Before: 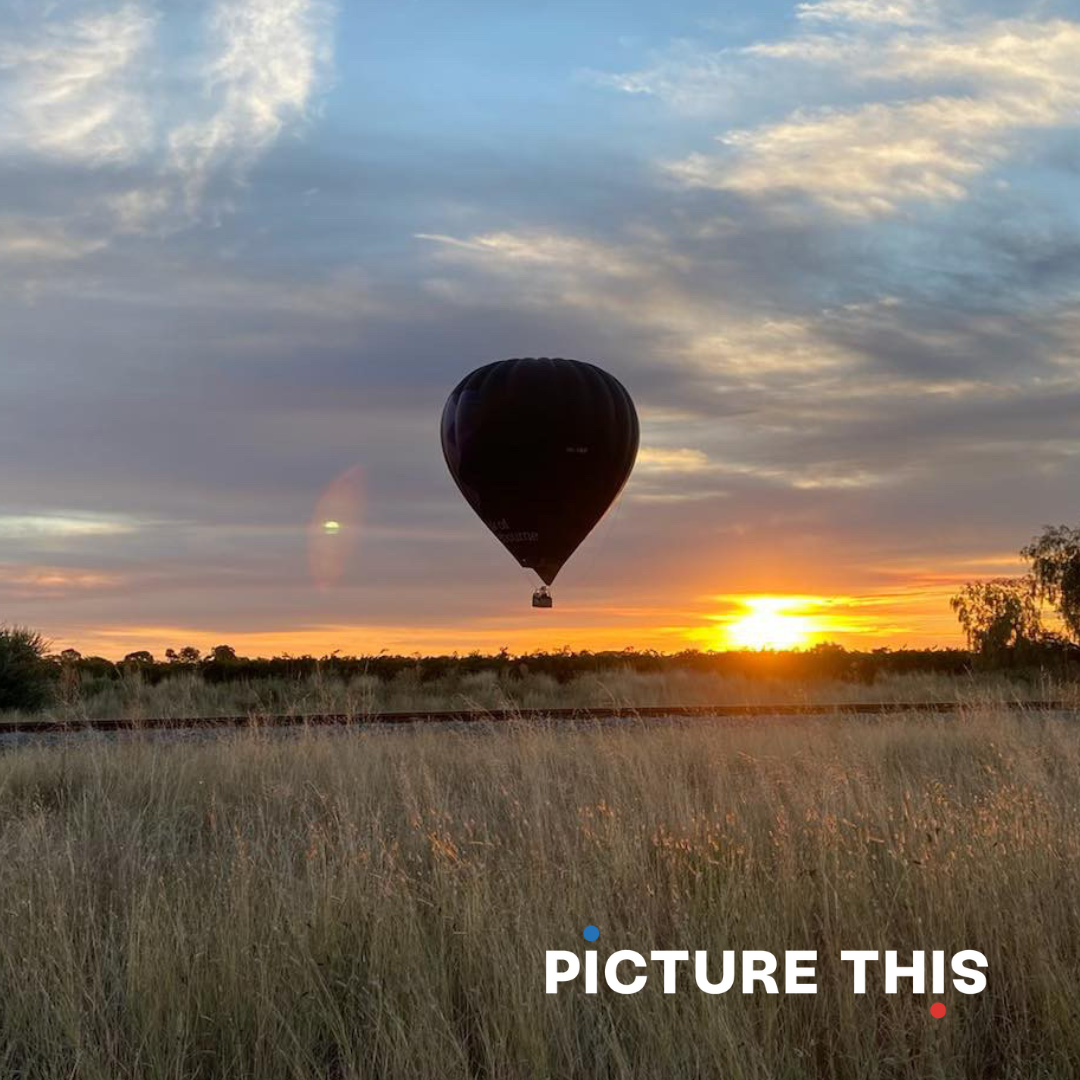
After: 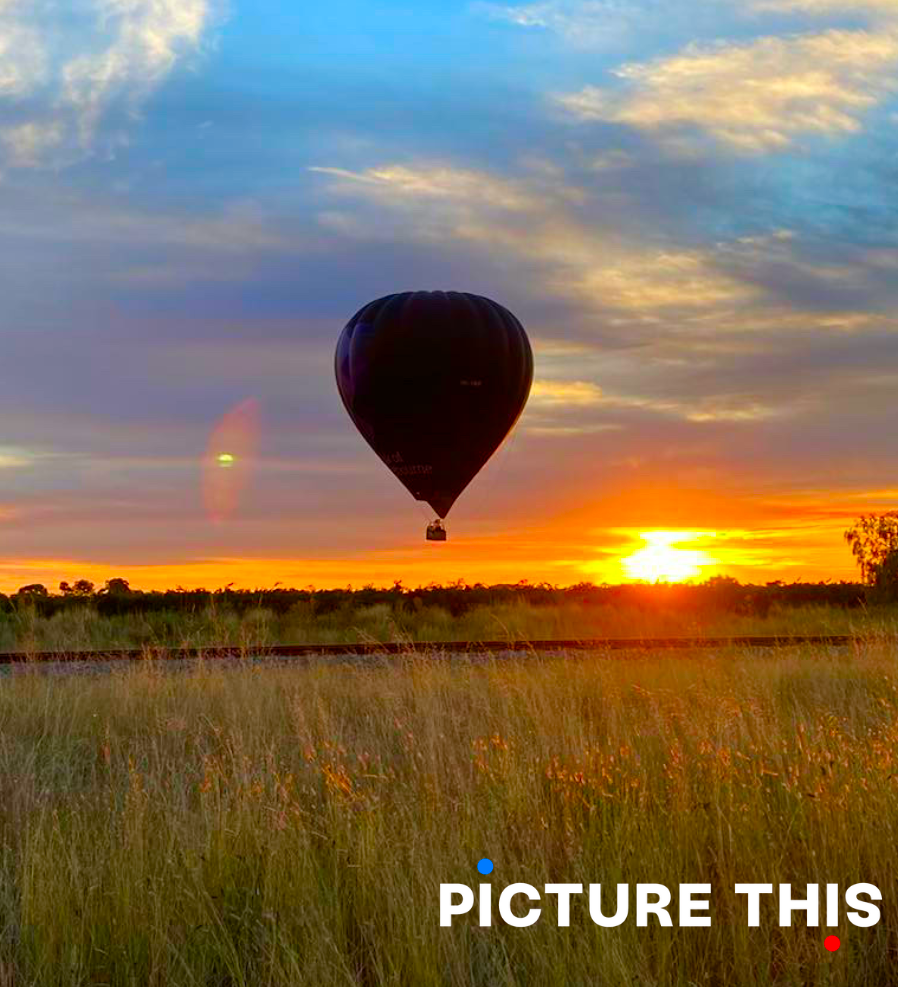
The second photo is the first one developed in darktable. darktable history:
contrast brightness saturation: saturation 0.515
crop: left 9.829%, top 6.284%, right 6.982%, bottom 2.286%
color balance rgb: linear chroma grading › global chroma 25.357%, perceptual saturation grading › global saturation 0.453%, perceptual saturation grading › highlights -31.009%, perceptual saturation grading › mid-tones 6.047%, perceptual saturation grading › shadows 18.522%, global vibrance 42.337%
